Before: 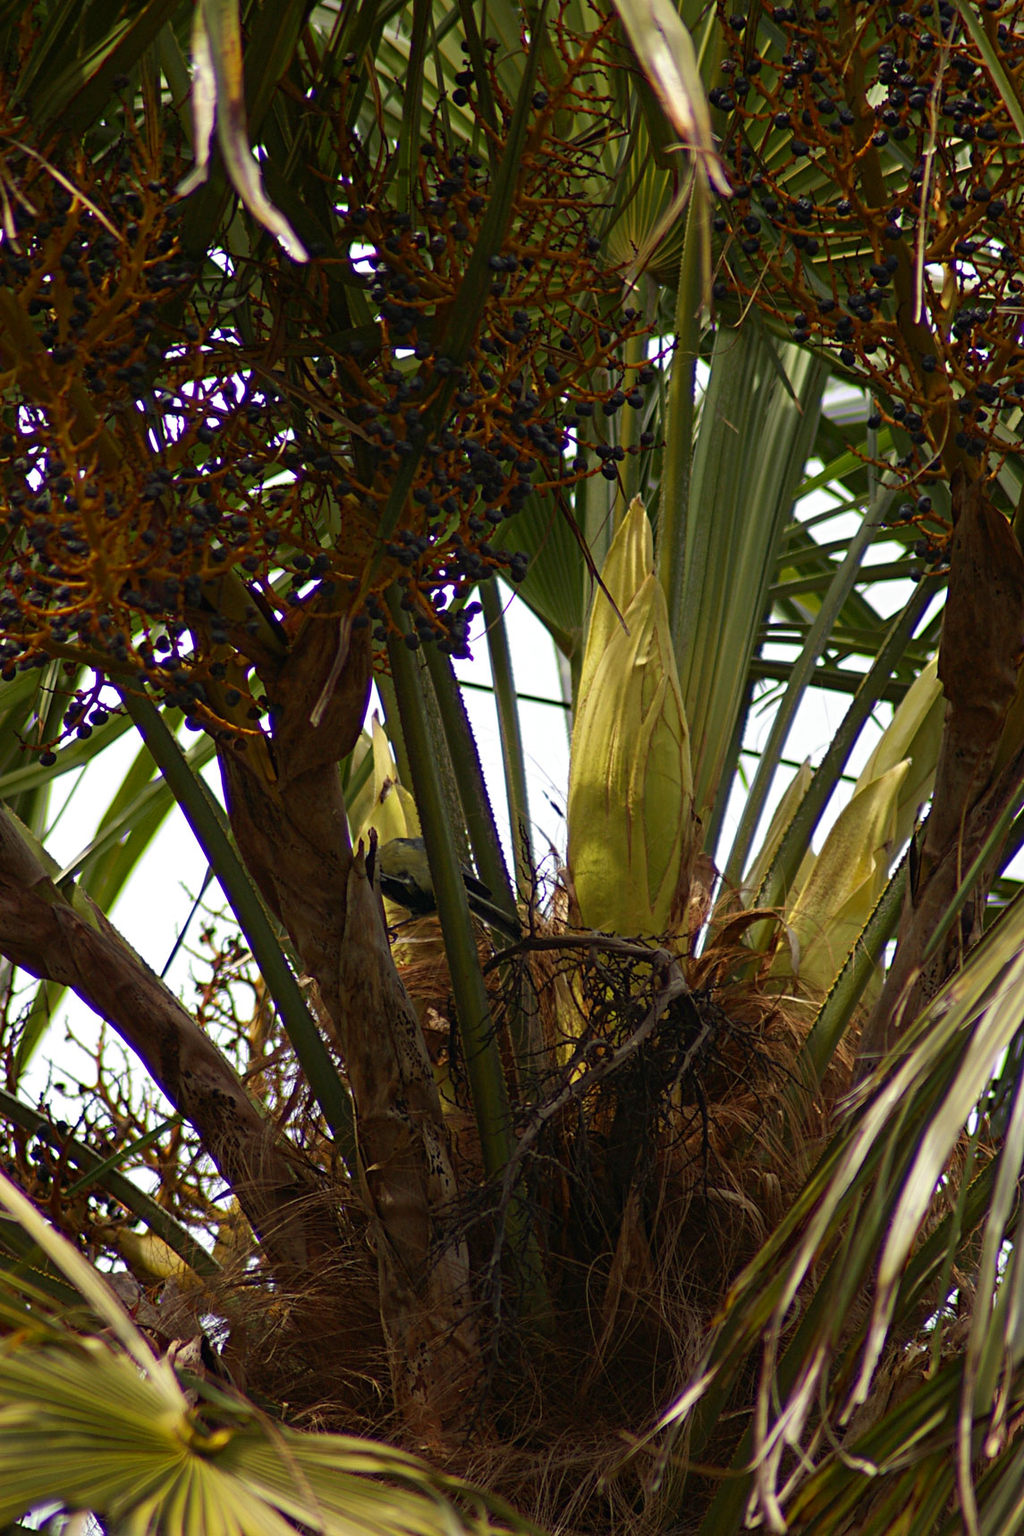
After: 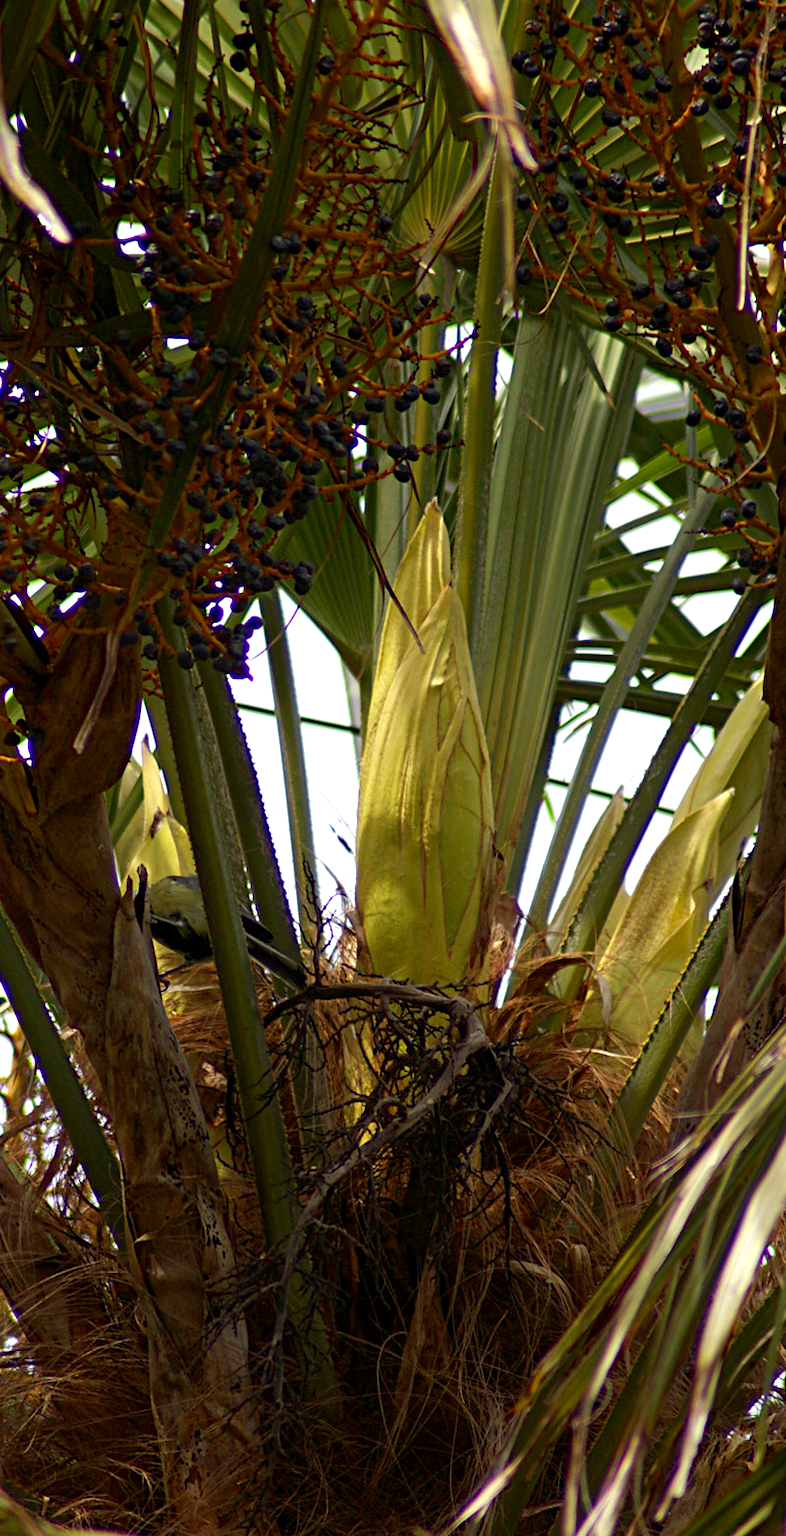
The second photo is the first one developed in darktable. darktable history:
exposure: black level correction 0.003, exposure 0.381 EV, compensate highlight preservation false
crop and rotate: left 23.802%, top 2.732%, right 6.259%, bottom 6.244%
